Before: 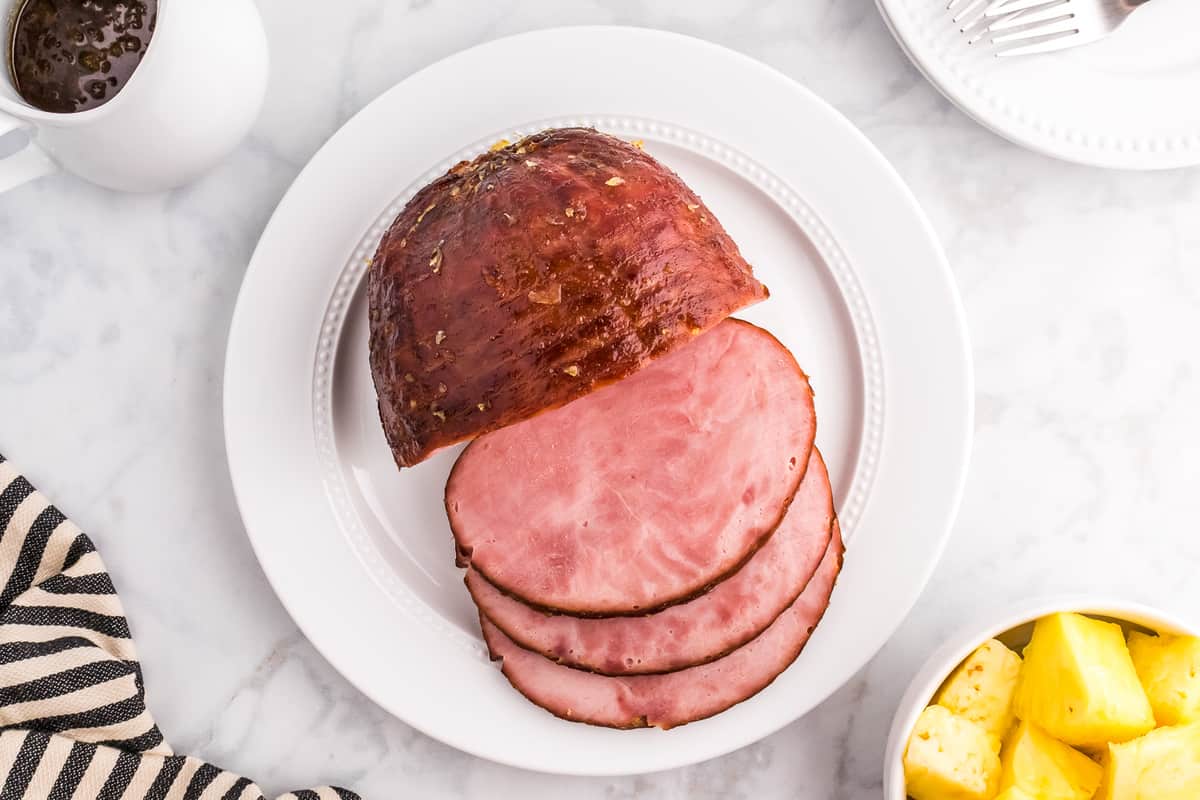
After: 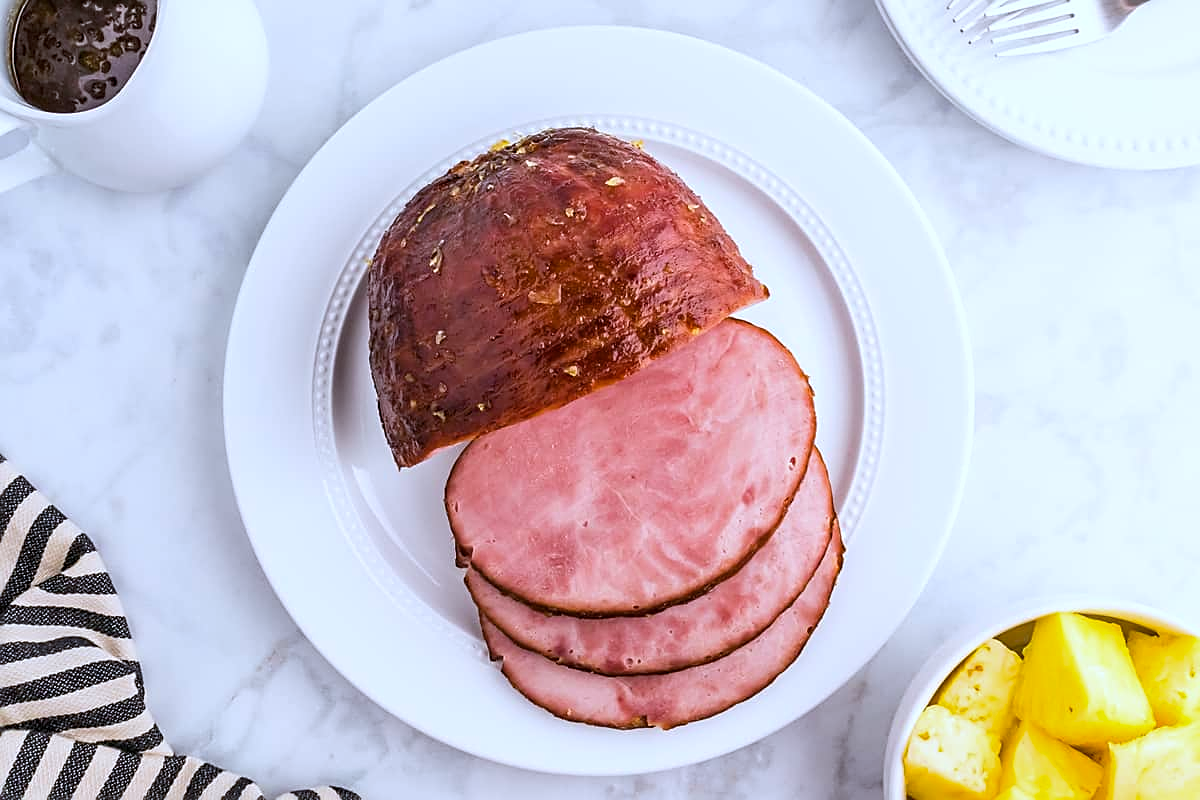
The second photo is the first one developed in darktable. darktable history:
color balance rgb: perceptual saturation grading › global saturation 10%, global vibrance 10%
sharpen: on, module defaults
white balance: red 0.931, blue 1.11
